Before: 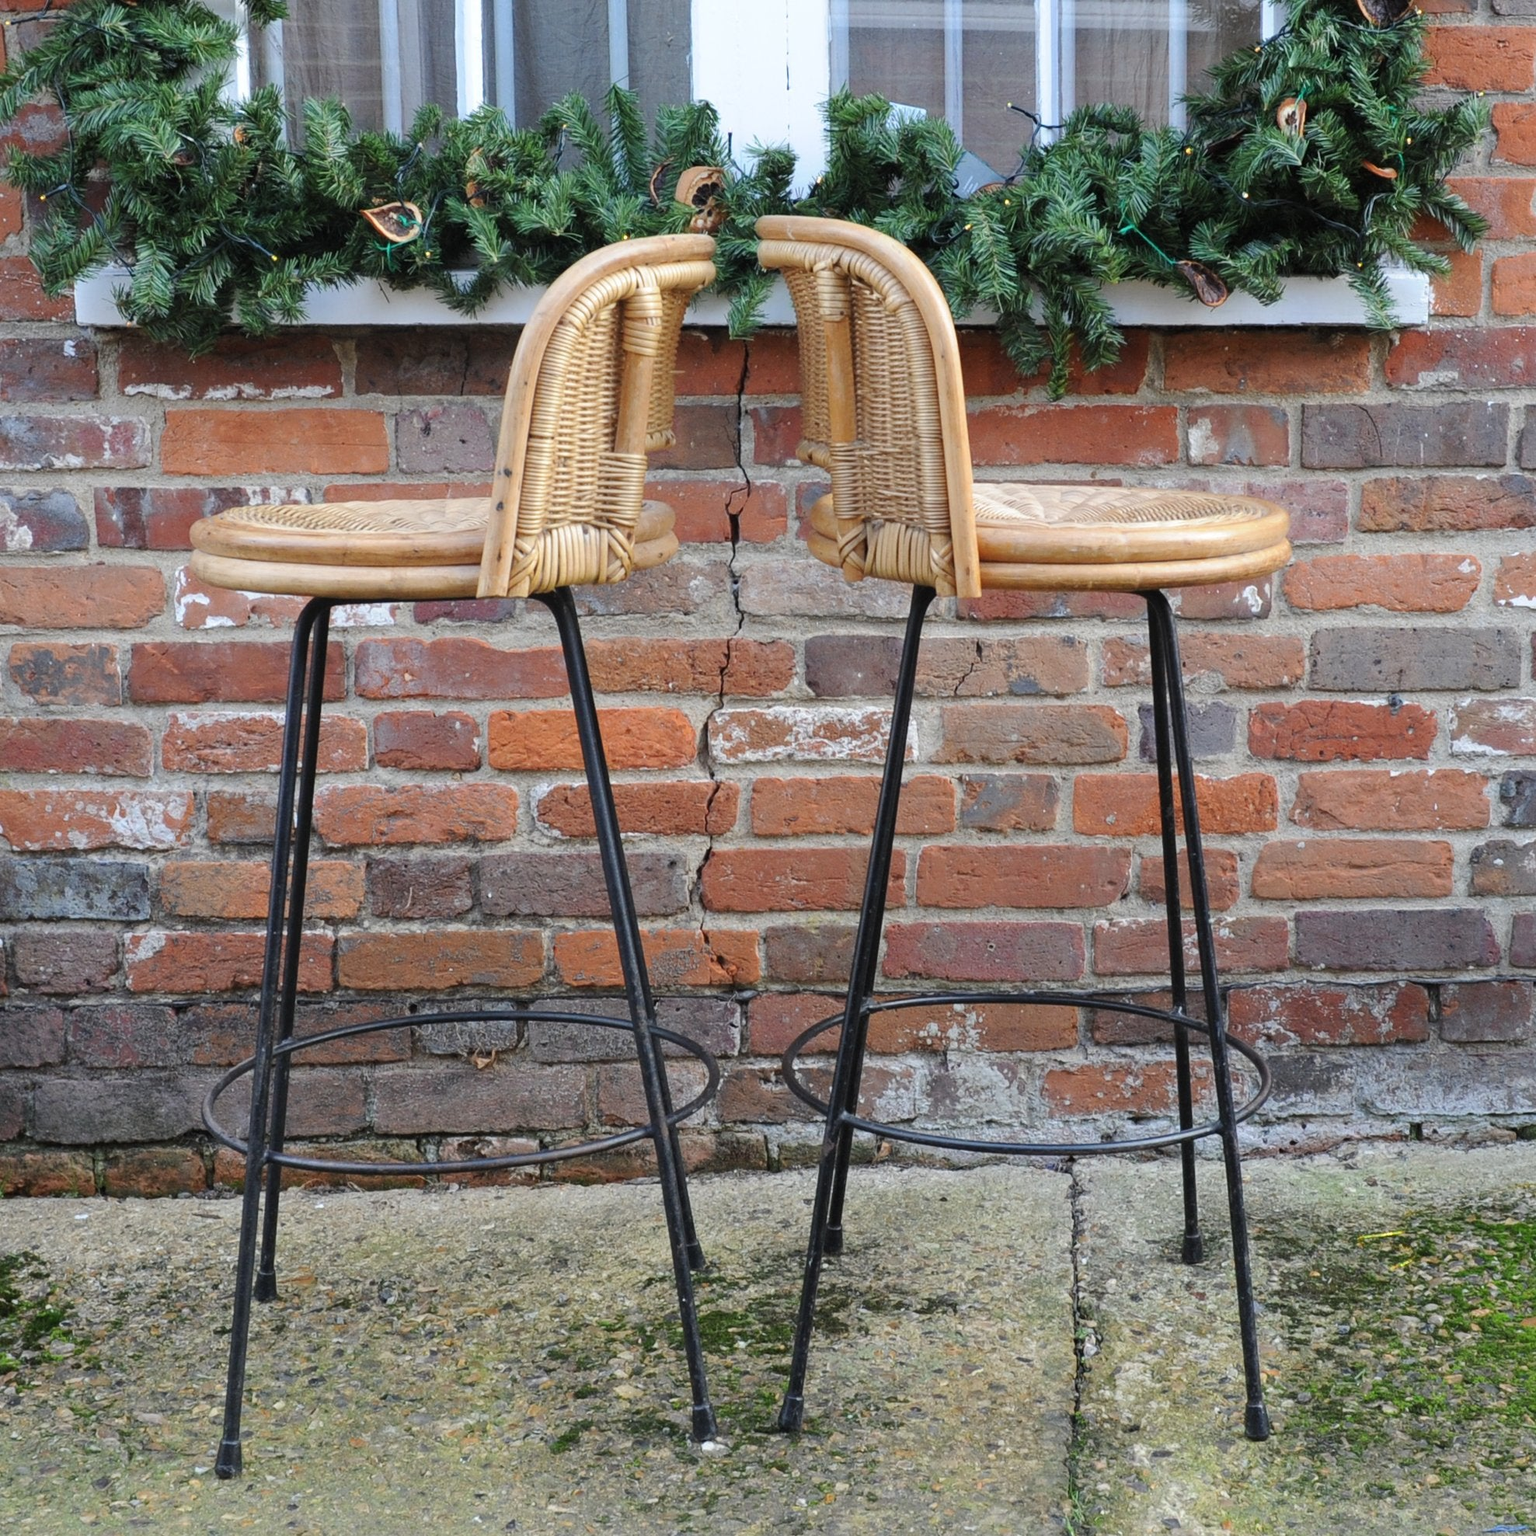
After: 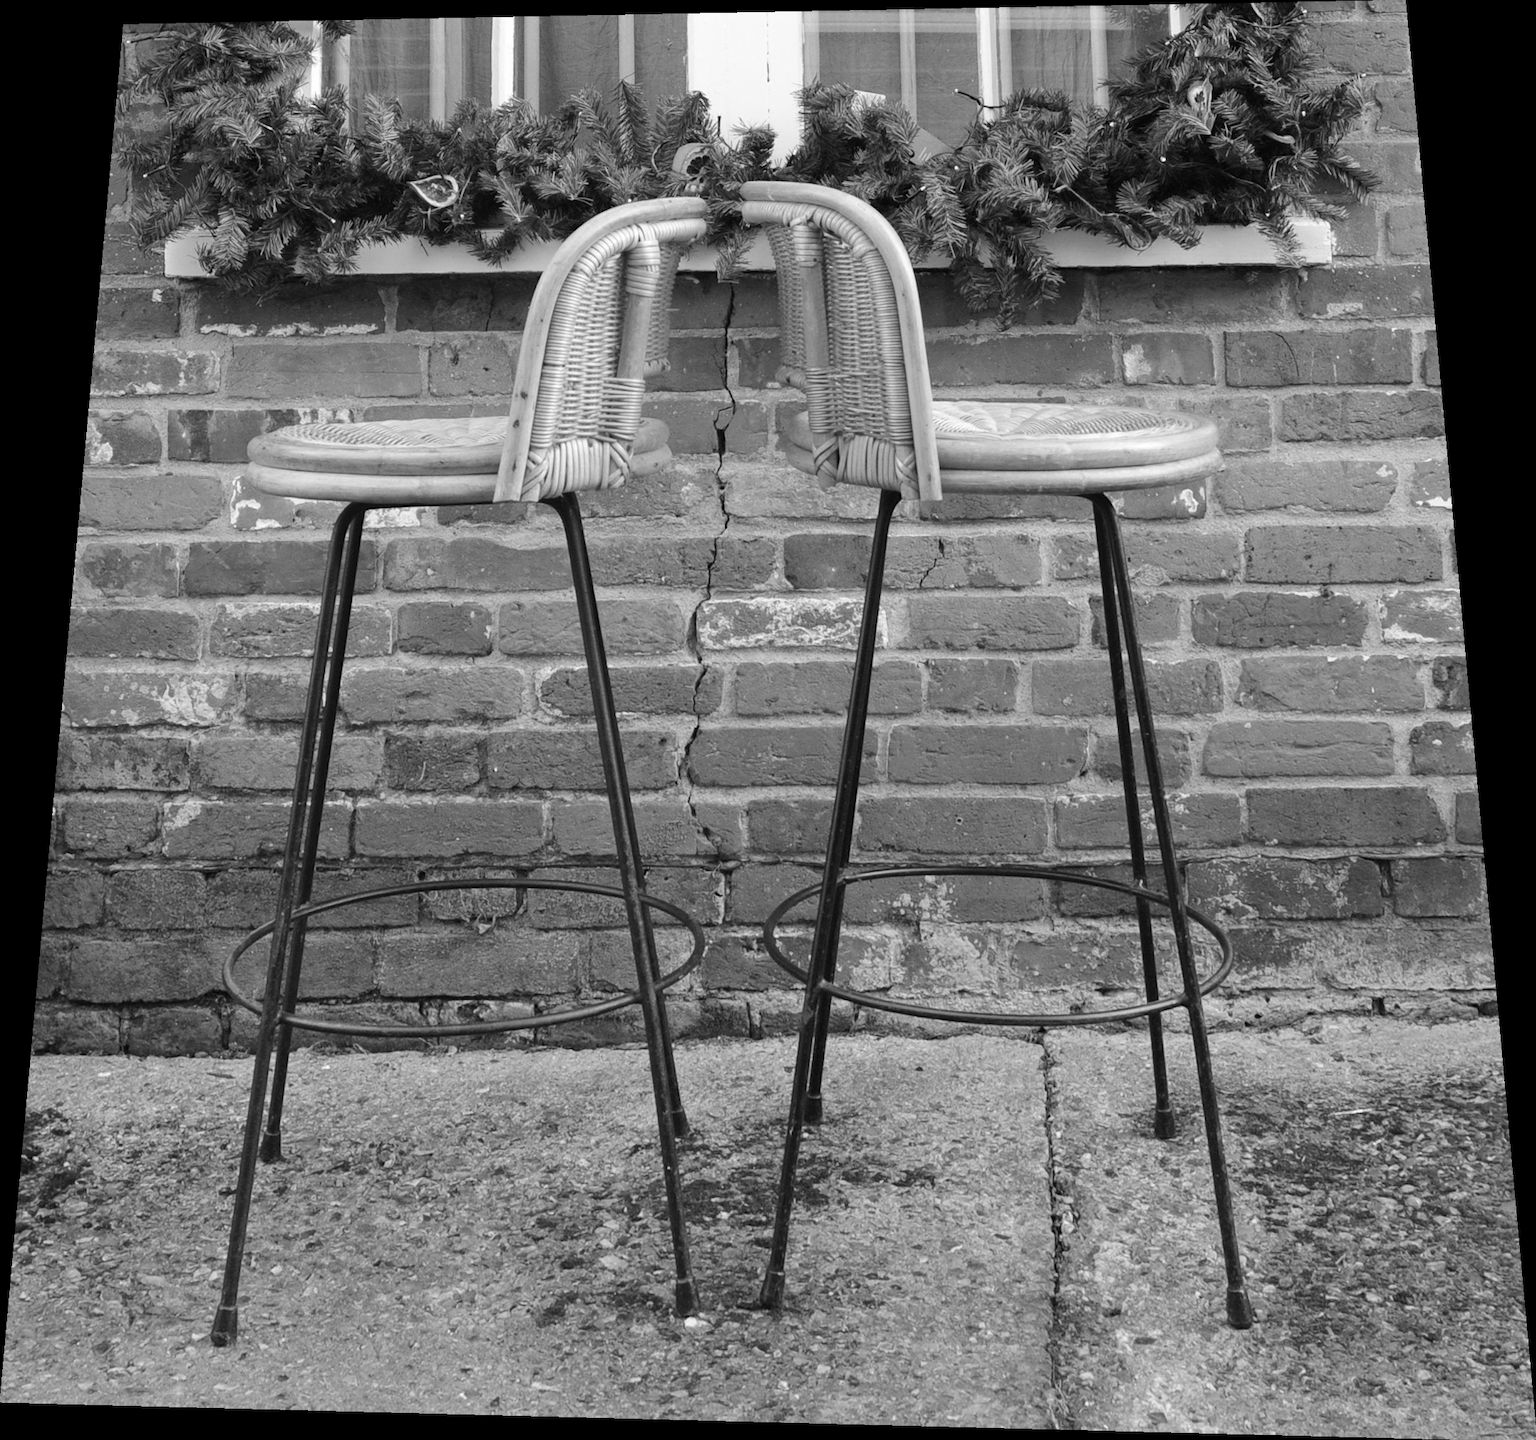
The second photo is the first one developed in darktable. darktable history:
monochrome: on, module defaults
rotate and perspective: rotation 0.128°, lens shift (vertical) -0.181, lens shift (horizontal) -0.044, shear 0.001, automatic cropping off
